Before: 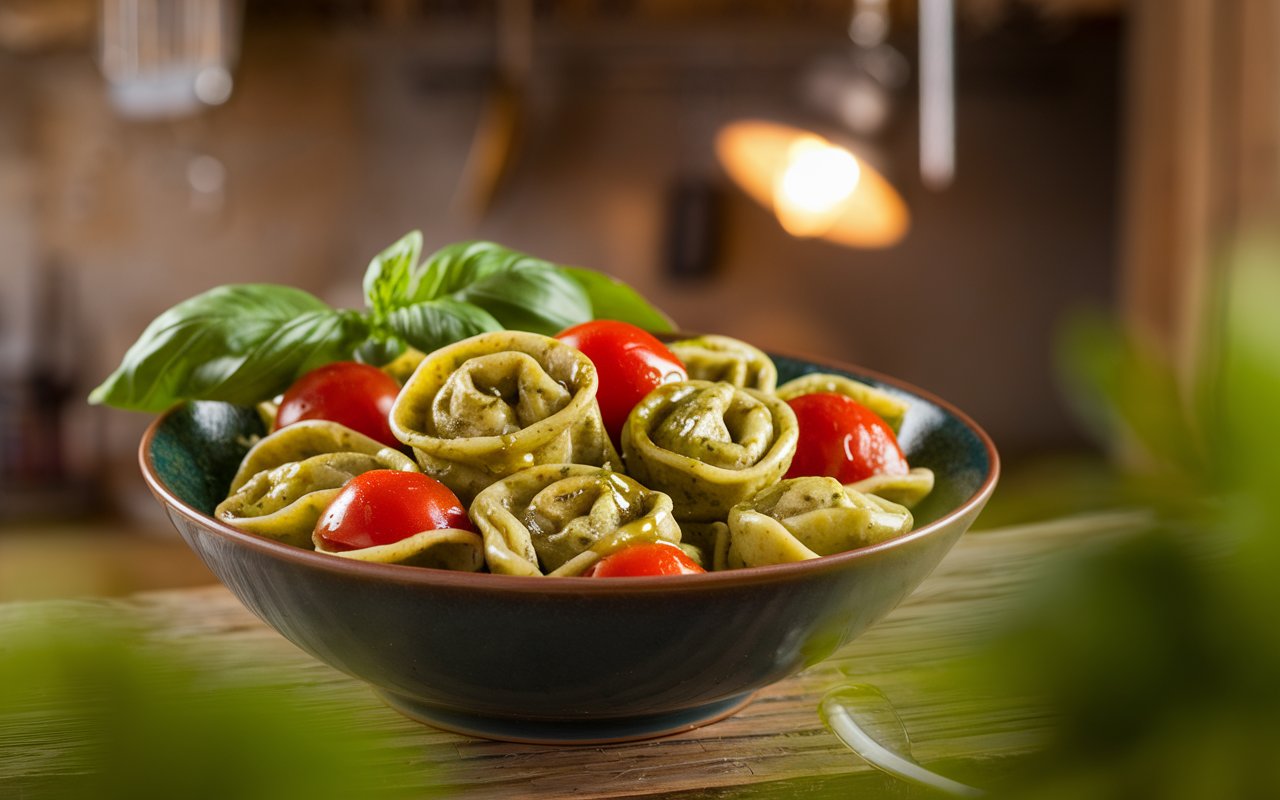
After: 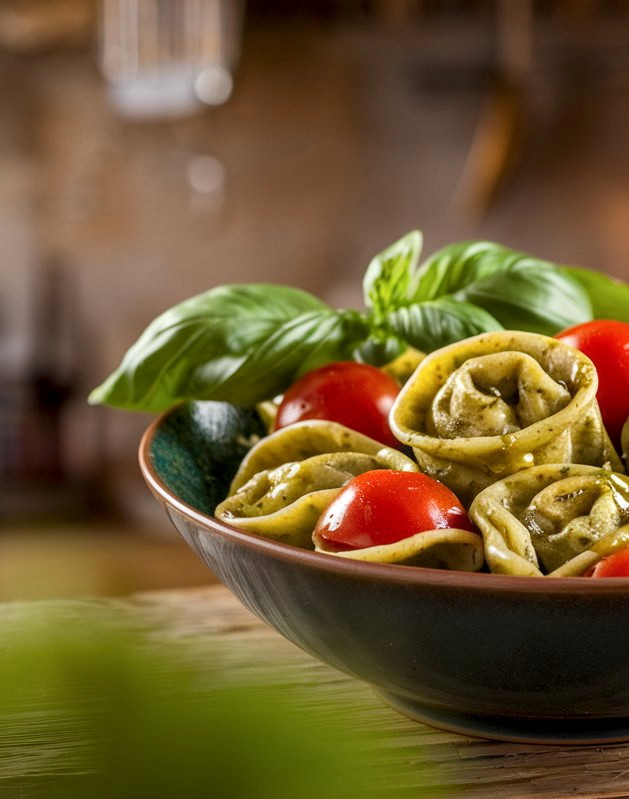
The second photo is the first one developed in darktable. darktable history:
local contrast: detail 130%
crop and rotate: left 0%, top 0%, right 50.845%
white balance: red 1.009, blue 0.985
